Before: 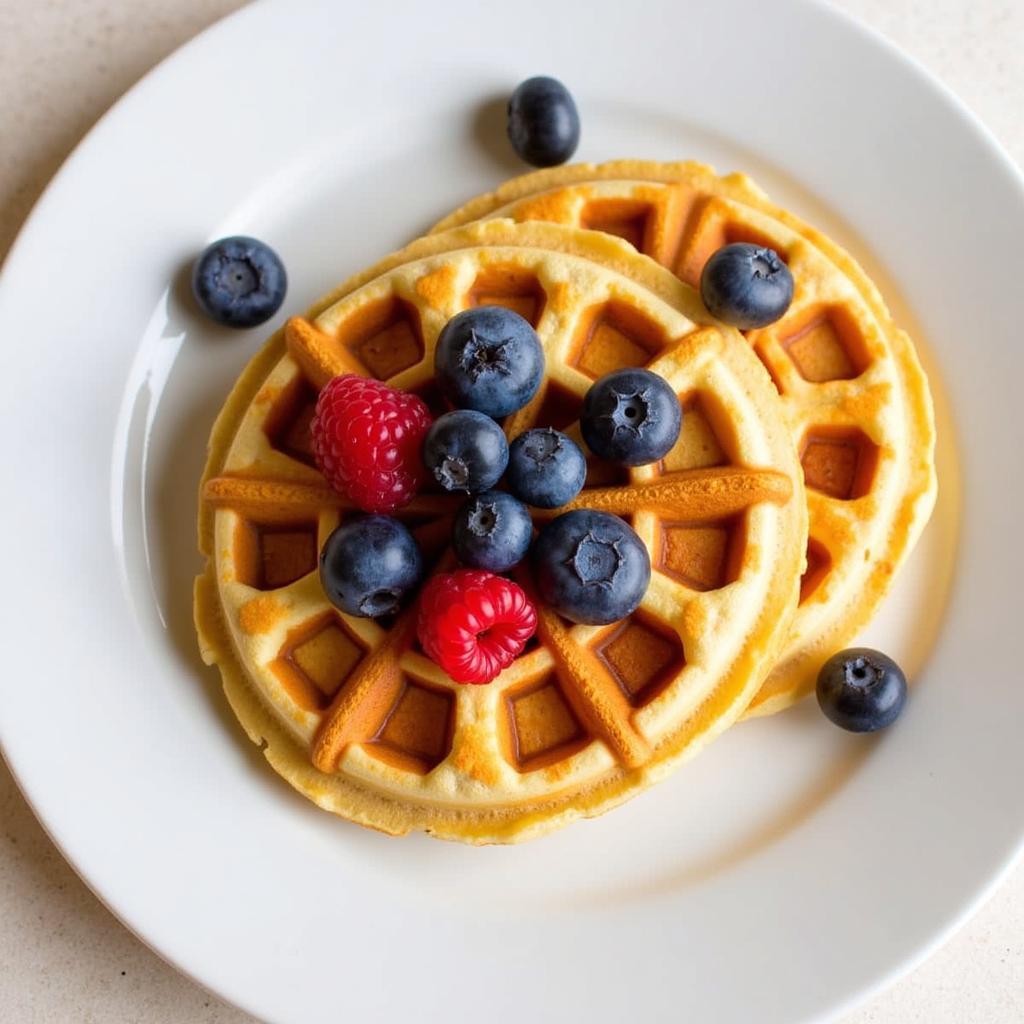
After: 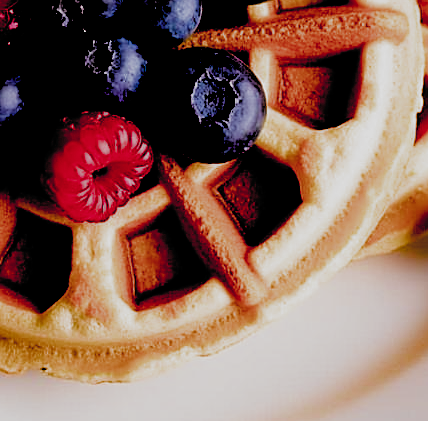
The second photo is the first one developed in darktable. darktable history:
crop: left 37.508%, top 45.181%, right 20.629%, bottom 13.638%
color balance rgb: power › luminance -7.881%, power › chroma 1.326%, power › hue 330.33°, global offset › luminance -0.187%, global offset › chroma 0.27%, perceptual saturation grading › global saturation 17.978%
exposure: black level correction 0.099, exposure -0.083 EV, compensate exposure bias true, compensate highlight preservation false
tone curve: curves: ch0 [(0, 0) (0.003, 0.005) (0.011, 0.016) (0.025, 0.036) (0.044, 0.071) (0.069, 0.112) (0.1, 0.149) (0.136, 0.187) (0.177, 0.228) (0.224, 0.272) (0.277, 0.32) (0.335, 0.374) (0.399, 0.429) (0.468, 0.479) (0.543, 0.538) (0.623, 0.609) (0.709, 0.697) (0.801, 0.789) (0.898, 0.876) (1, 1)], color space Lab, independent channels
sharpen: on, module defaults
filmic rgb: black relative exposure -5.12 EV, white relative exposure 3.98 EV, hardness 2.88, contrast 1.301, highlights saturation mix -28.68%, add noise in highlights 0, color science v3 (2019), use custom middle-gray values true, contrast in highlights soft
